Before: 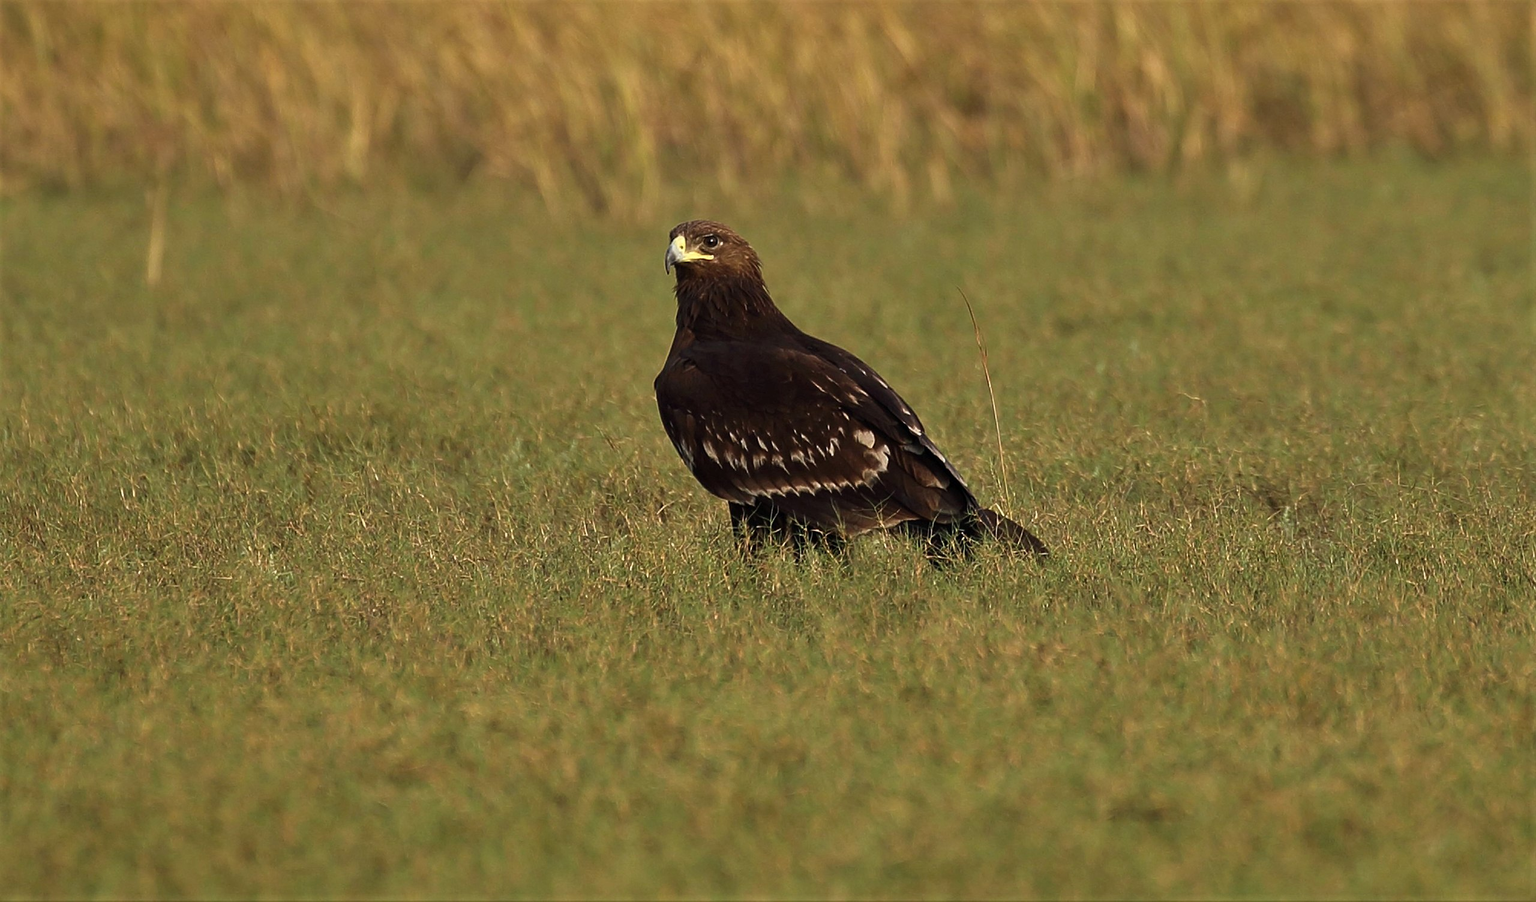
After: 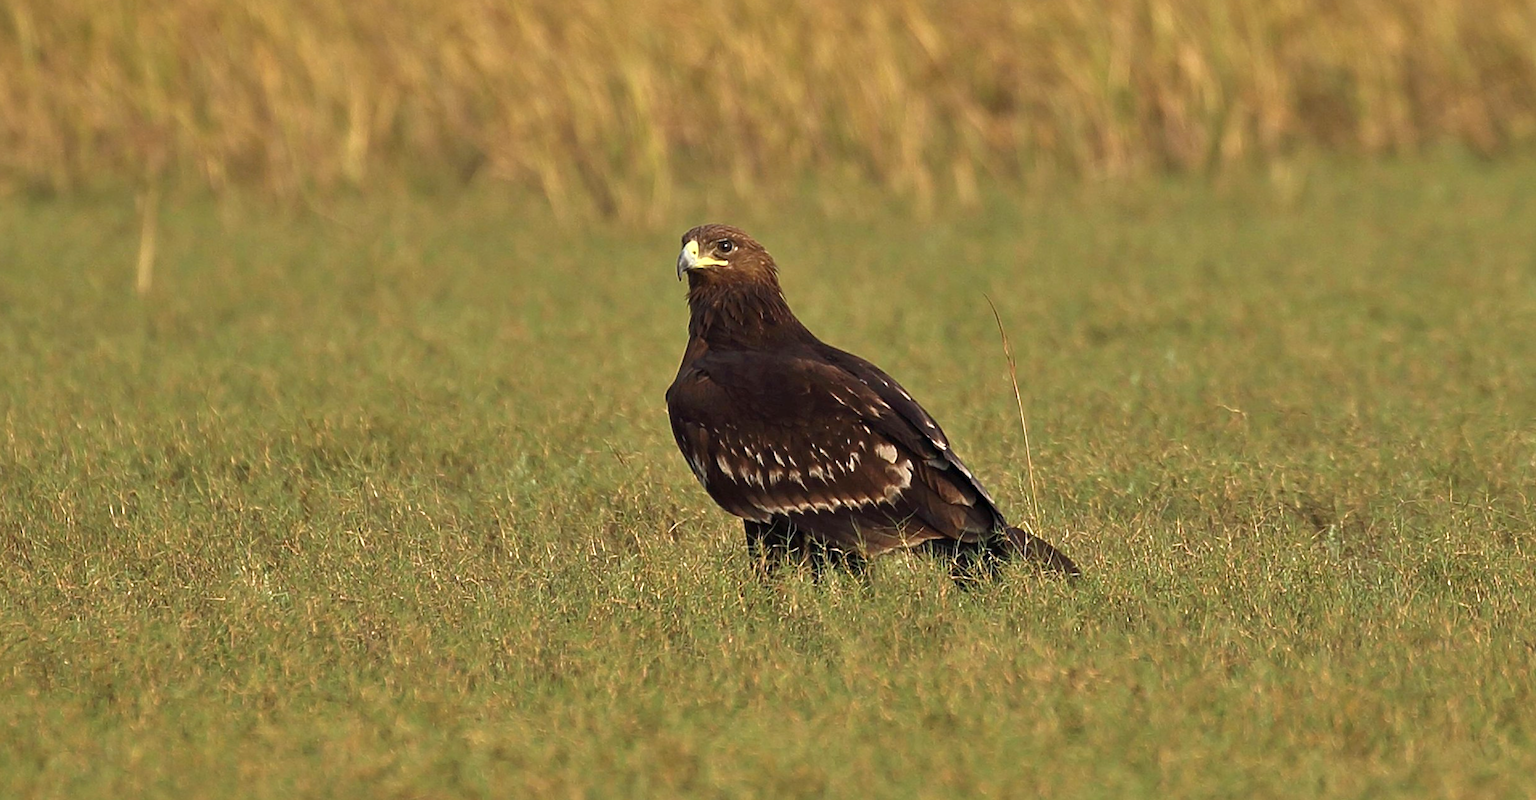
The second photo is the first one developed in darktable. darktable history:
tone equalizer: -8 EV 1 EV, -7 EV 1 EV, -6 EV 1 EV, -5 EV 1 EV, -4 EV 1 EV, -3 EV 0.75 EV, -2 EV 0.5 EV, -1 EV 0.25 EV
crop and rotate: angle 0.2°, left 0.275%, right 3.127%, bottom 14.18%
rotate and perspective: rotation 0.192°, lens shift (horizontal) -0.015, crop left 0.005, crop right 0.996, crop top 0.006, crop bottom 0.99
